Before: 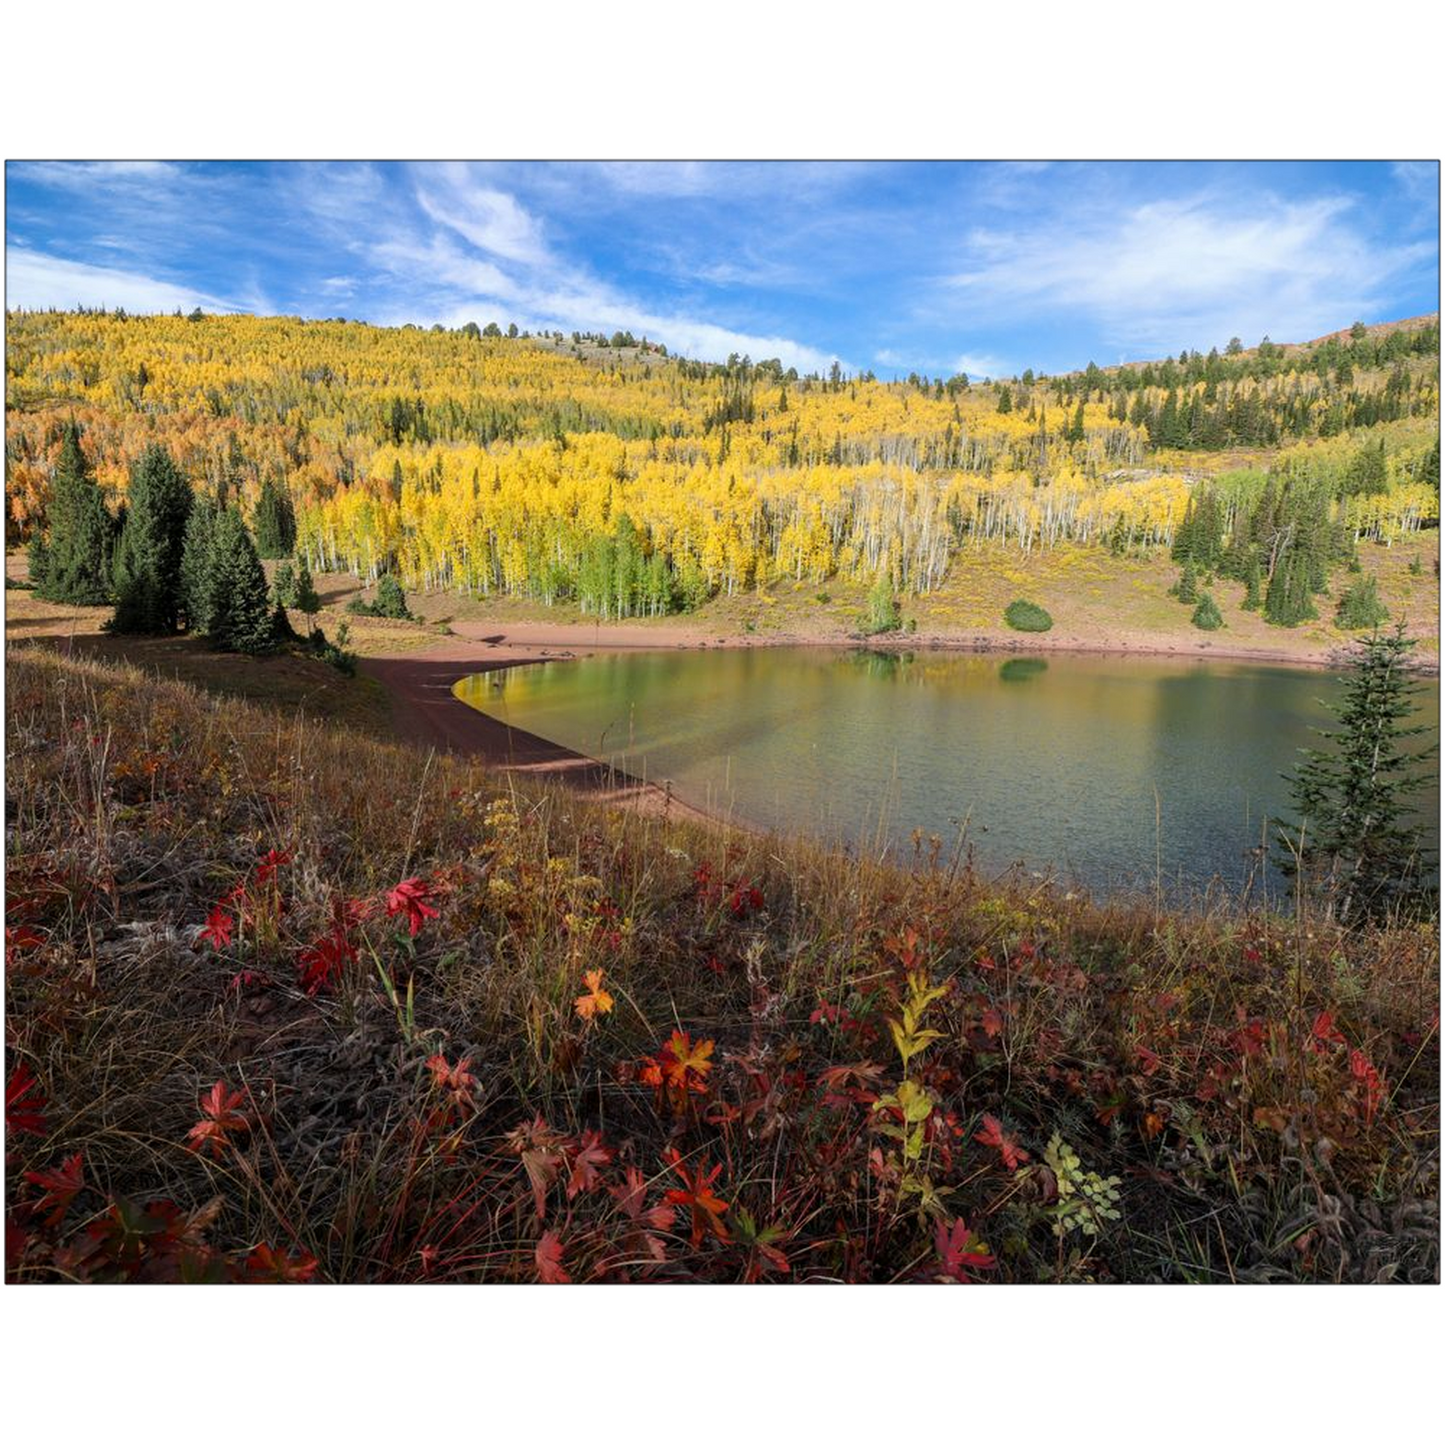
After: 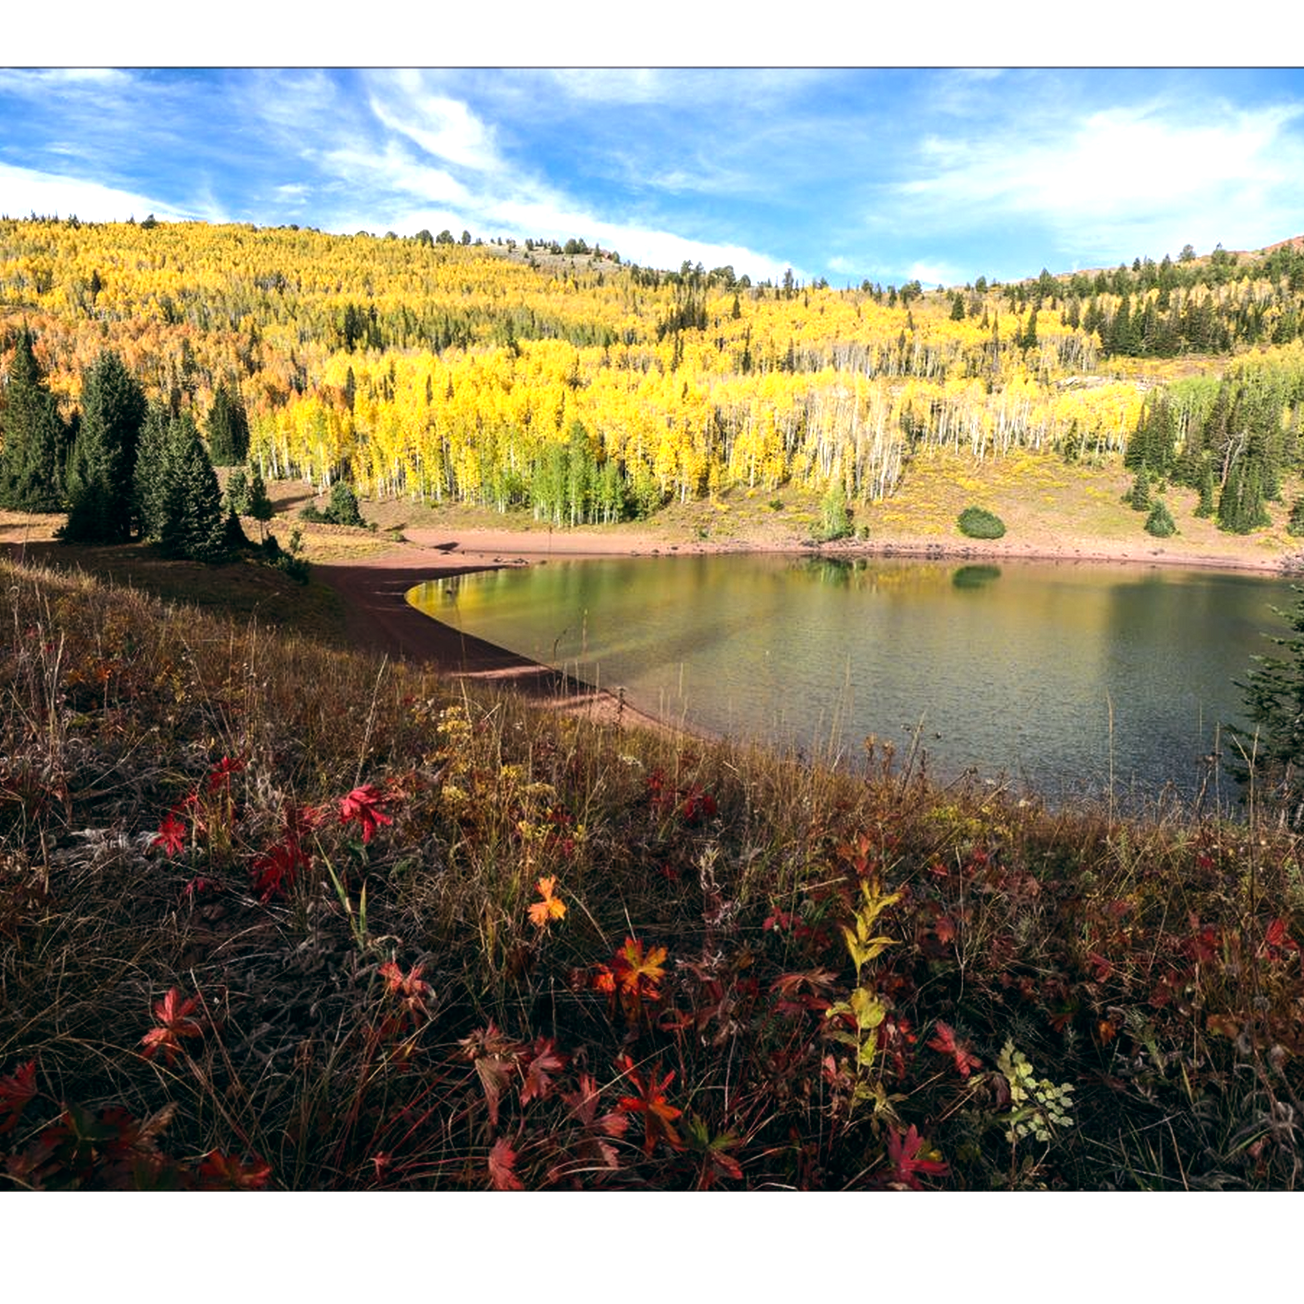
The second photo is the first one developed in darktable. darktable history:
color balance: lift [1, 0.998, 1.001, 1.002], gamma [1, 1.02, 1, 0.98], gain [1, 1.02, 1.003, 0.98]
tone equalizer: -8 EV -0.75 EV, -7 EV -0.7 EV, -6 EV -0.6 EV, -5 EV -0.4 EV, -3 EV 0.4 EV, -2 EV 0.6 EV, -1 EV 0.7 EV, +0 EV 0.75 EV, edges refinement/feathering 500, mask exposure compensation -1.57 EV, preserve details no
crop: left 3.305%, top 6.436%, right 6.389%, bottom 3.258%
